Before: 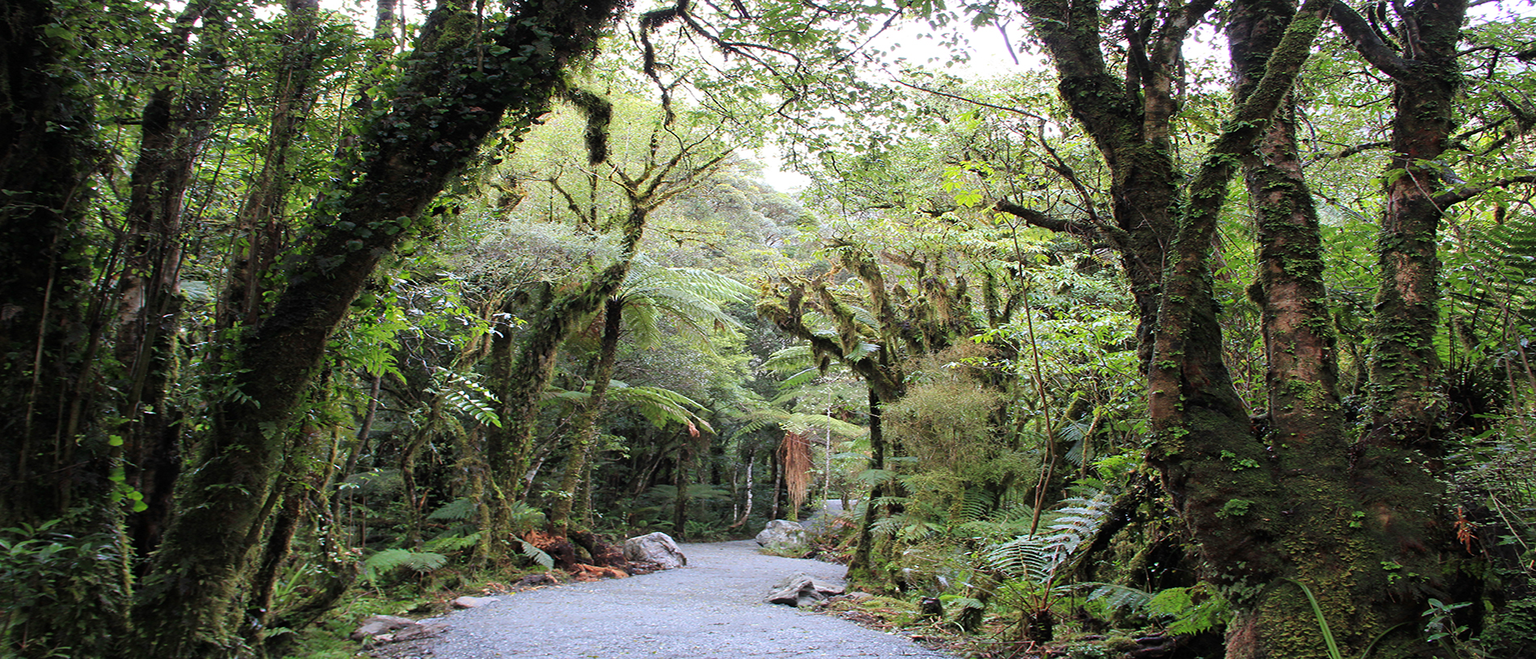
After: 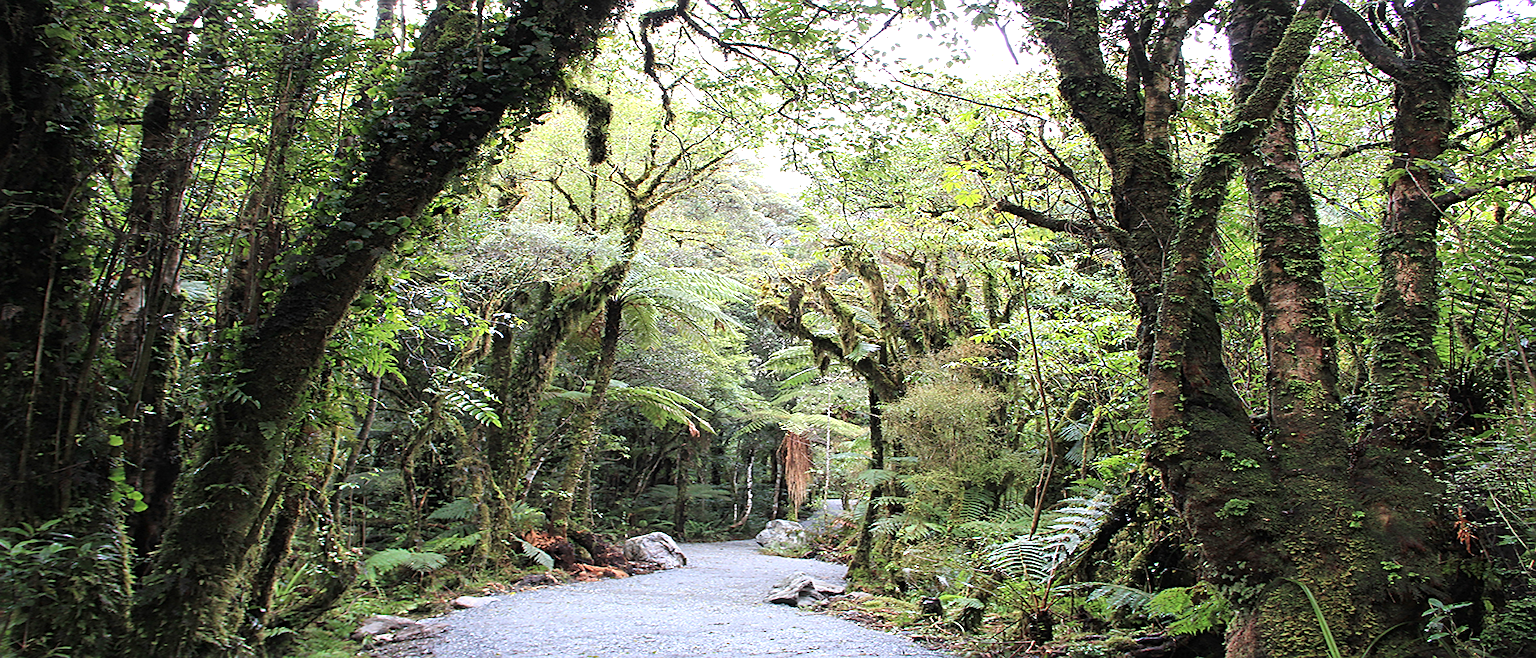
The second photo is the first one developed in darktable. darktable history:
sharpen: on, module defaults
contrast brightness saturation: saturation -0.082
exposure: black level correction 0, exposure 0.499 EV, compensate highlight preservation false
